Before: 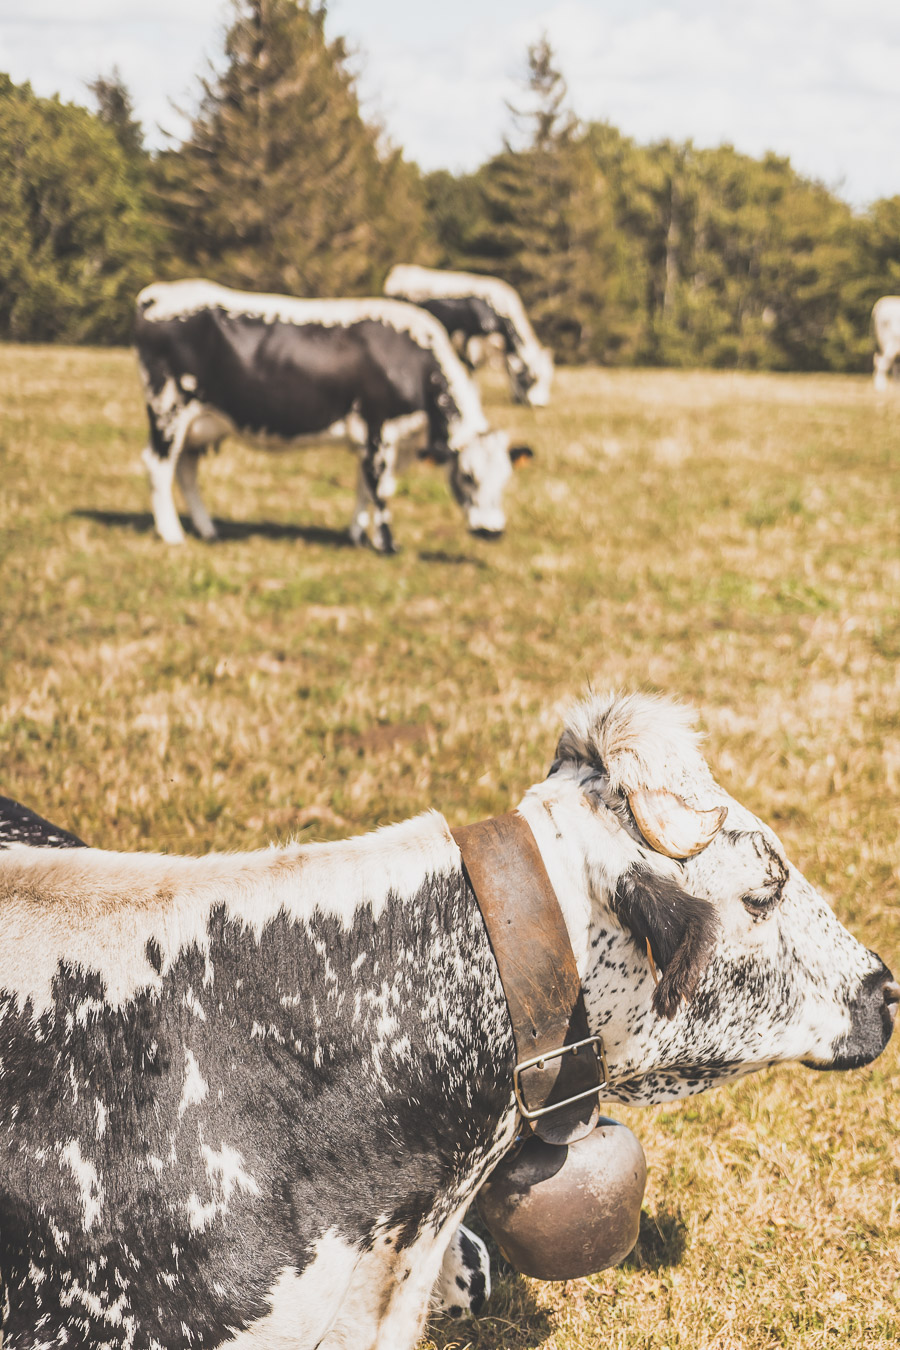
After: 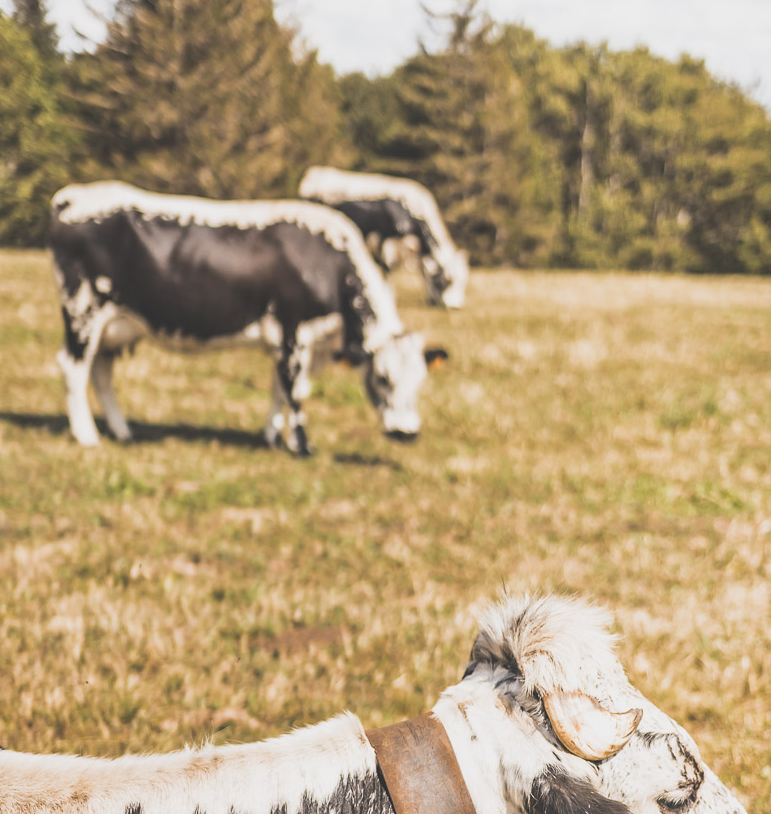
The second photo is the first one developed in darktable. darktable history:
crop and rotate: left 9.462%, top 7.297%, right 4.845%, bottom 32.347%
